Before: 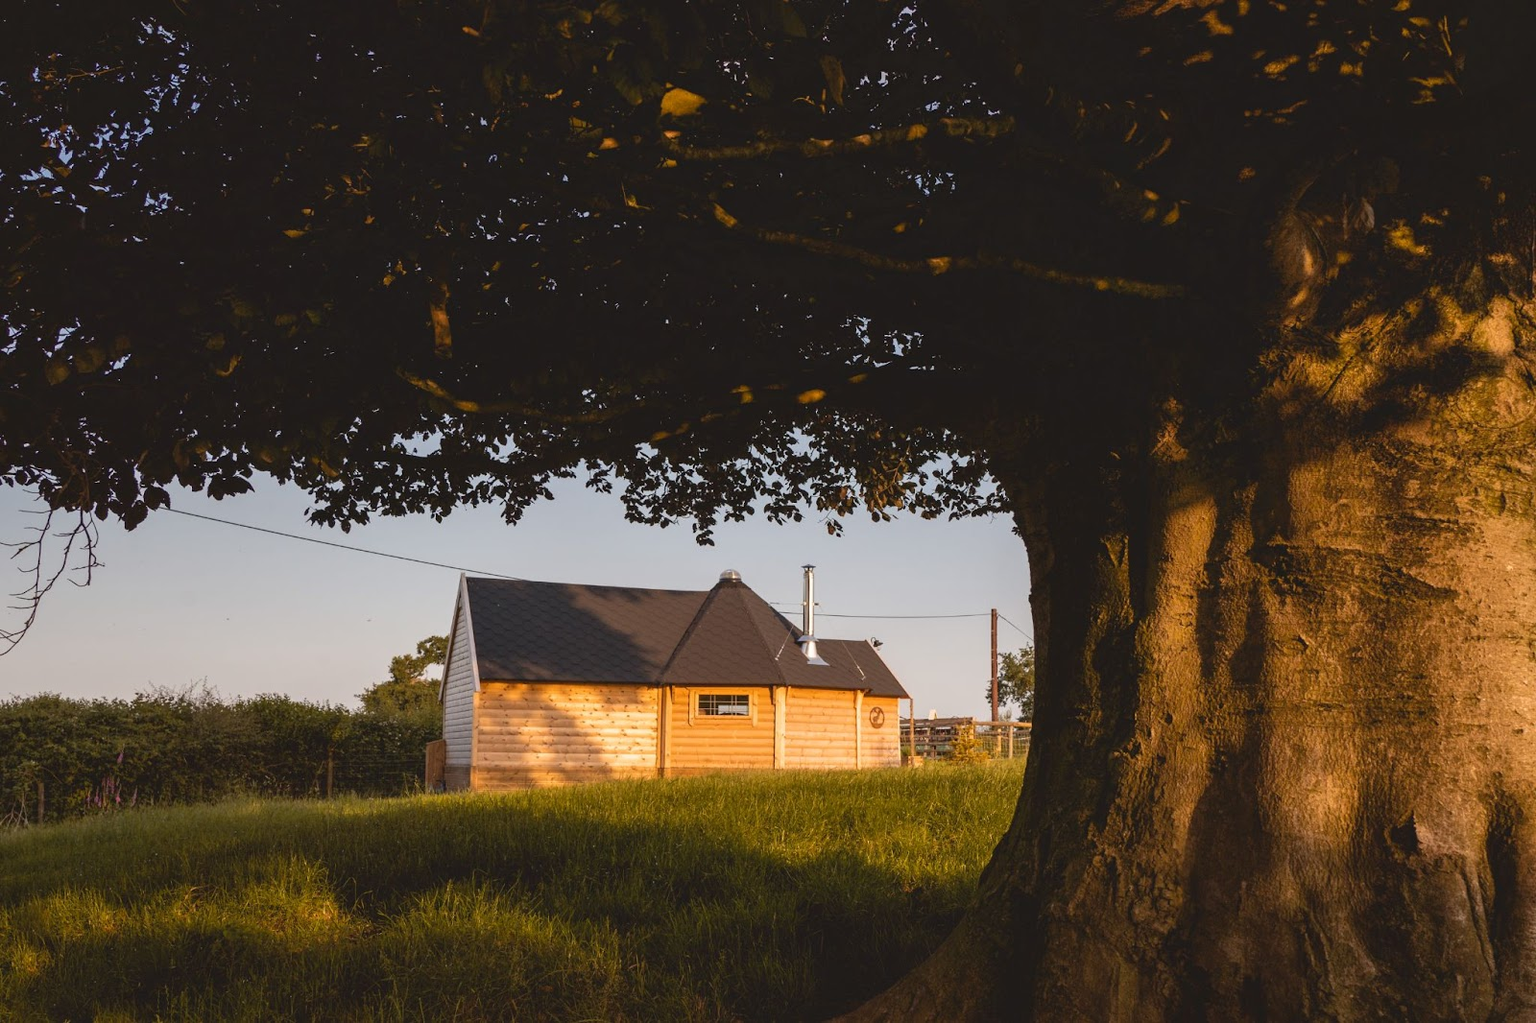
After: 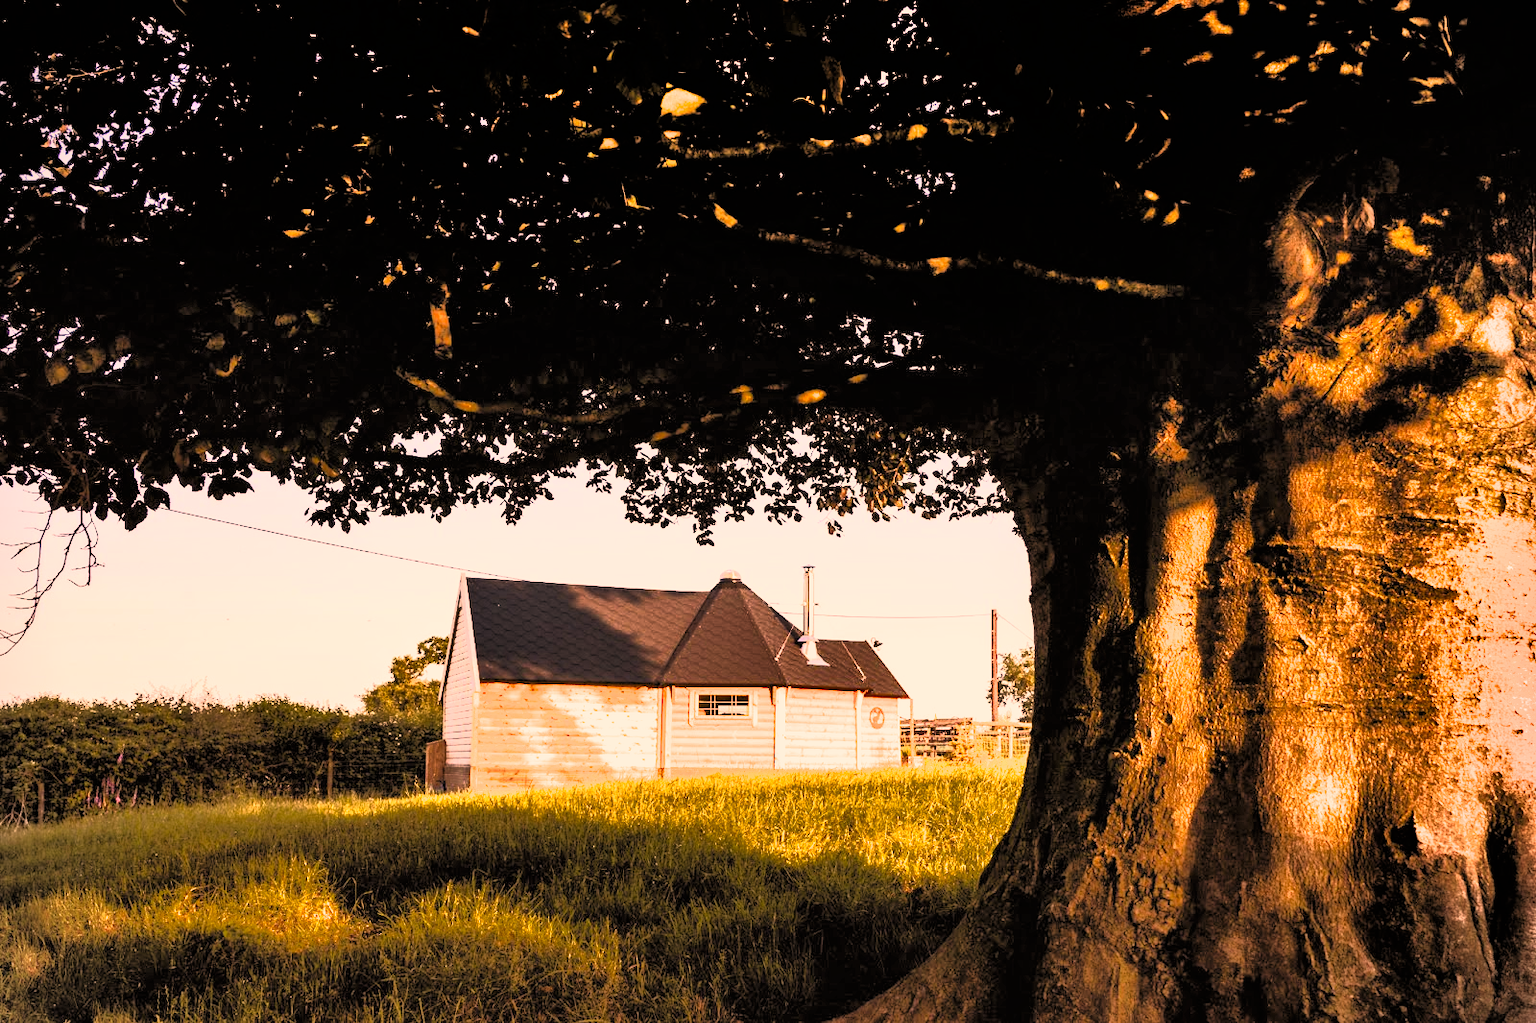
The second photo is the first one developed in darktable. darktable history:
filmic rgb: black relative exposure -3.57 EV, white relative exposure 2.29 EV, hardness 3.41
exposure: black level correction 0, exposure 1.1 EV, compensate exposure bias true, compensate highlight preservation false
color correction: highlights a* 21.16, highlights b* 19.61
vignetting: fall-off start 92.6%, brightness -0.52, saturation -0.51, center (-0.012, 0)
shadows and highlights: shadows 20.91, highlights -82.73, soften with gaussian
tone curve: curves: ch0 [(0, 0) (0.082, 0.02) (0.129, 0.078) (0.275, 0.301) (0.67, 0.809) (1, 1)], color space Lab, linked channels, preserve colors none
tone equalizer: -7 EV -0.63 EV, -6 EV 1 EV, -5 EV -0.45 EV, -4 EV 0.43 EV, -3 EV 0.41 EV, -2 EV 0.15 EV, -1 EV -0.15 EV, +0 EV -0.39 EV, smoothing diameter 25%, edges refinement/feathering 10, preserve details guided filter
